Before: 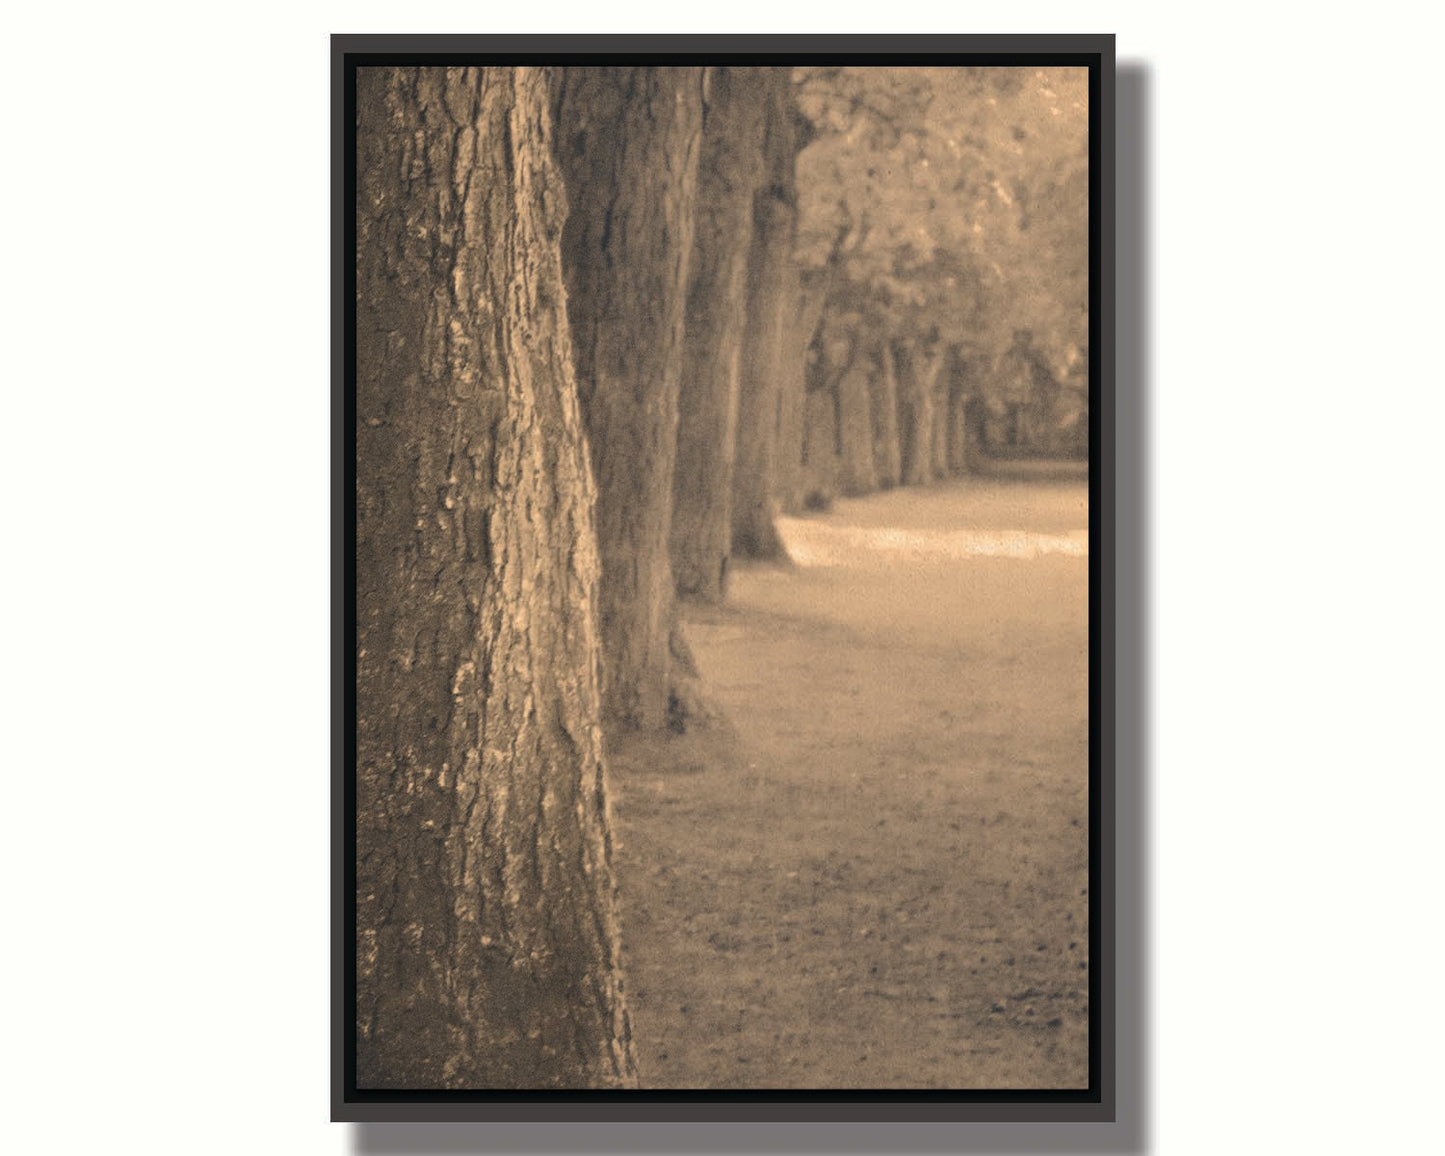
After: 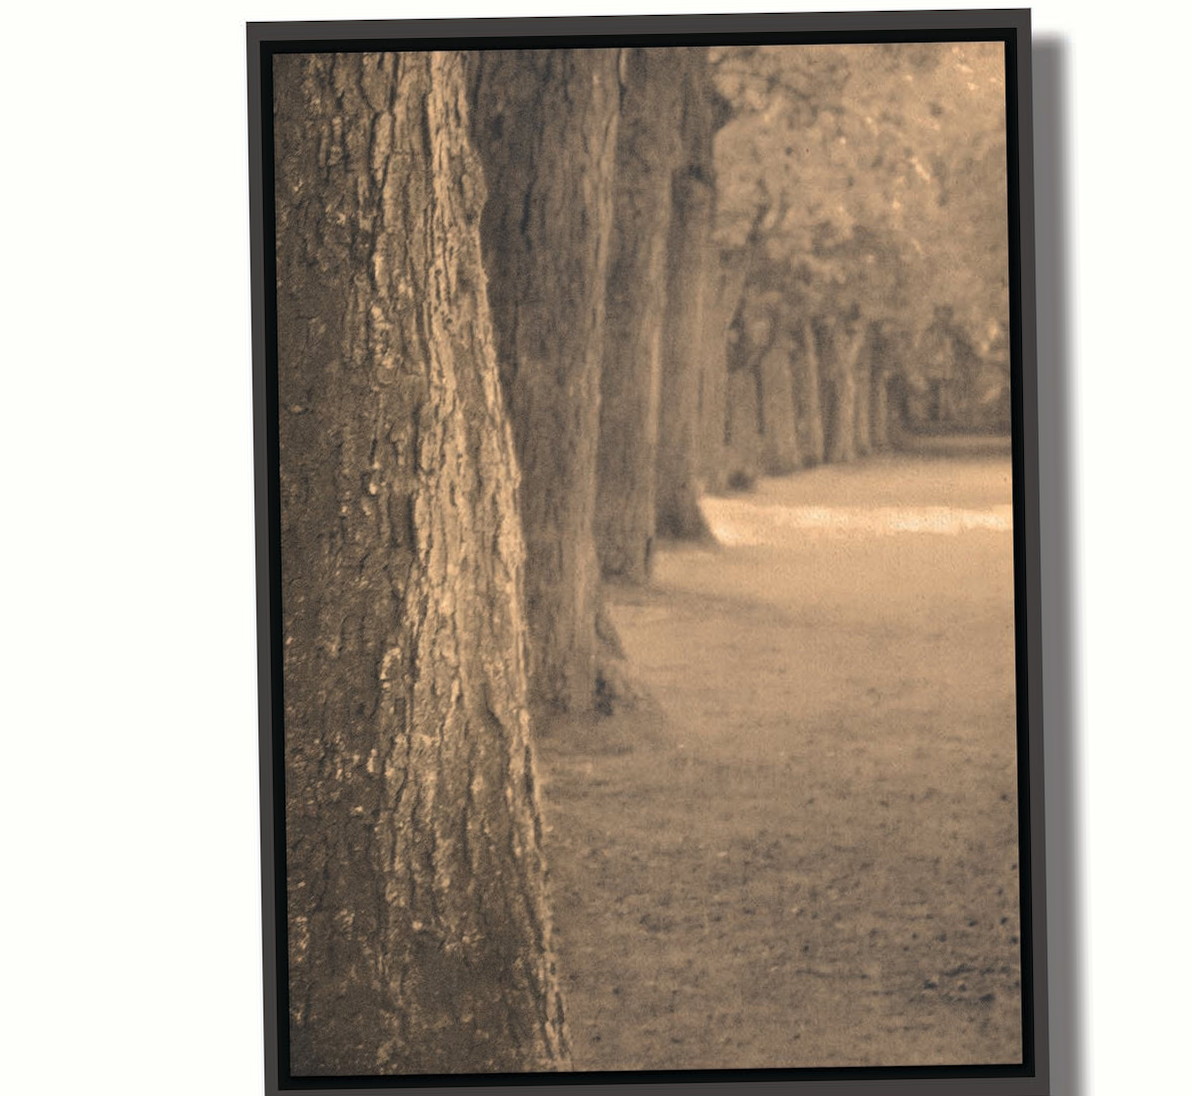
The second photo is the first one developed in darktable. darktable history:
crop and rotate: angle 1°, left 4.281%, top 0.642%, right 11.383%, bottom 2.486%
tone equalizer: on, module defaults
